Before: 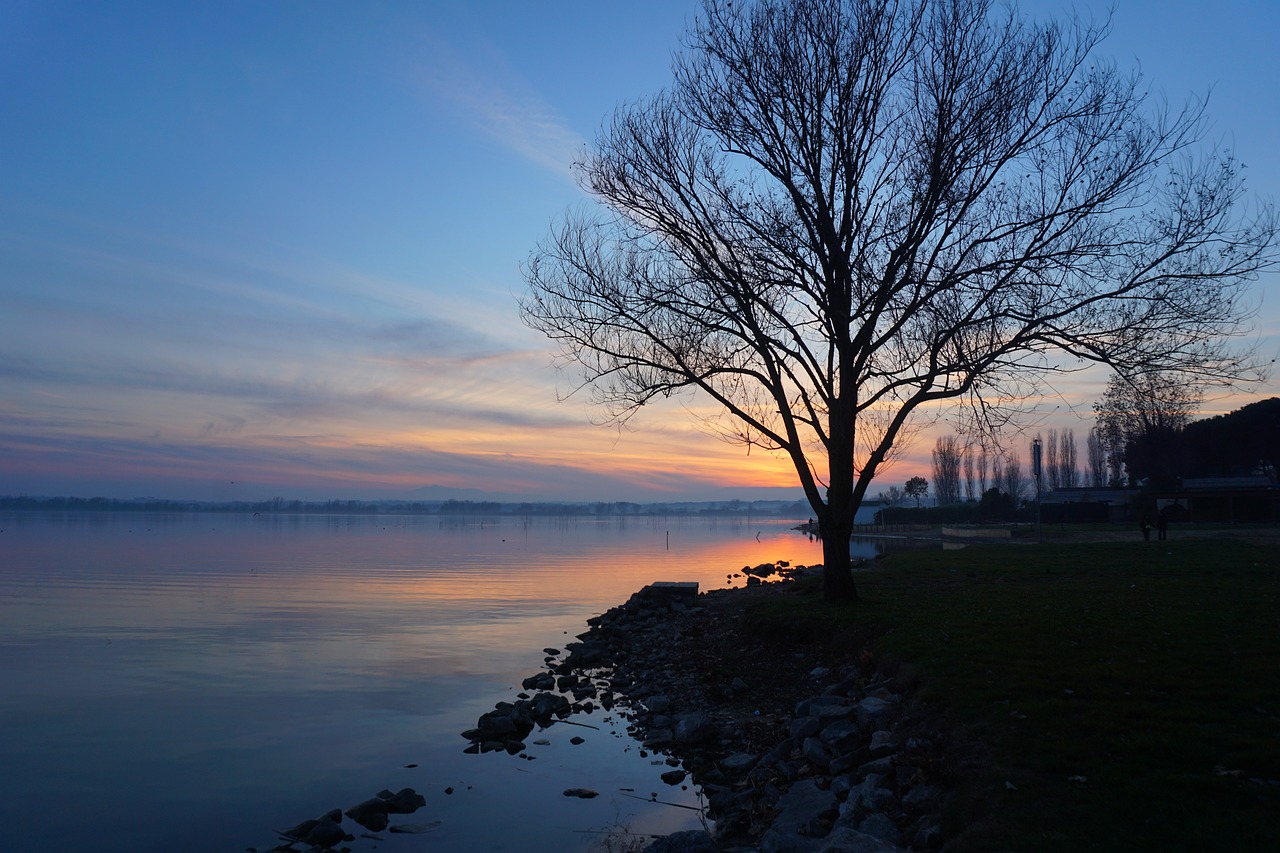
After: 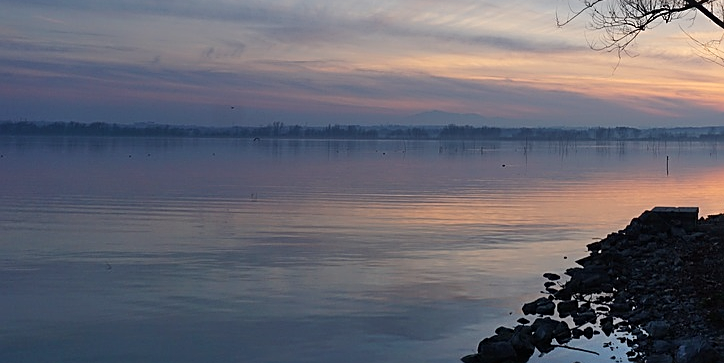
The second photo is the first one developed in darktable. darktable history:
shadows and highlights: shadows 51.74, highlights -28.73, soften with gaussian
sharpen: on, module defaults
crop: top 44.025%, right 43.376%, bottom 13.32%
contrast brightness saturation: contrast 0.108, saturation -0.171
